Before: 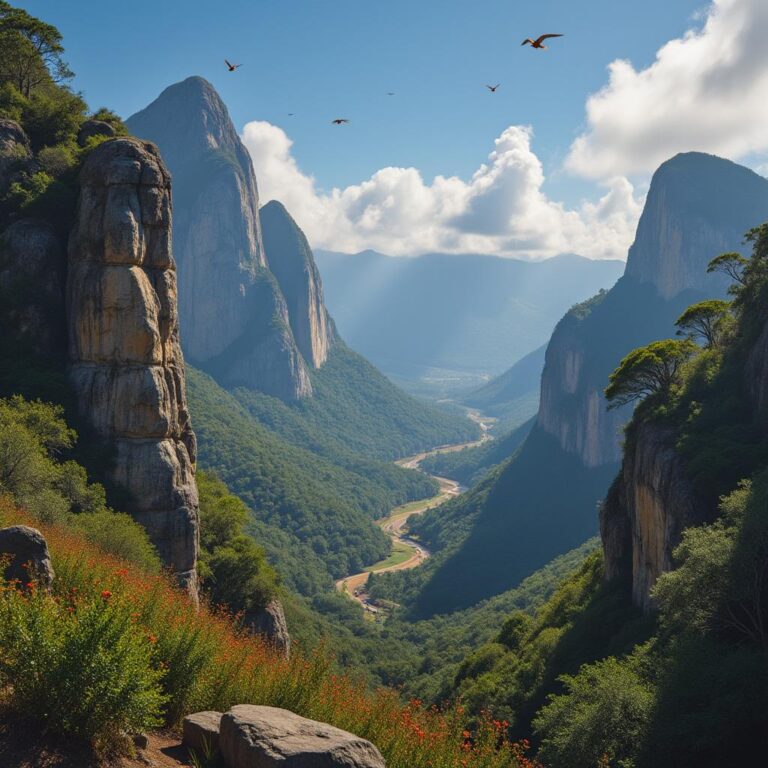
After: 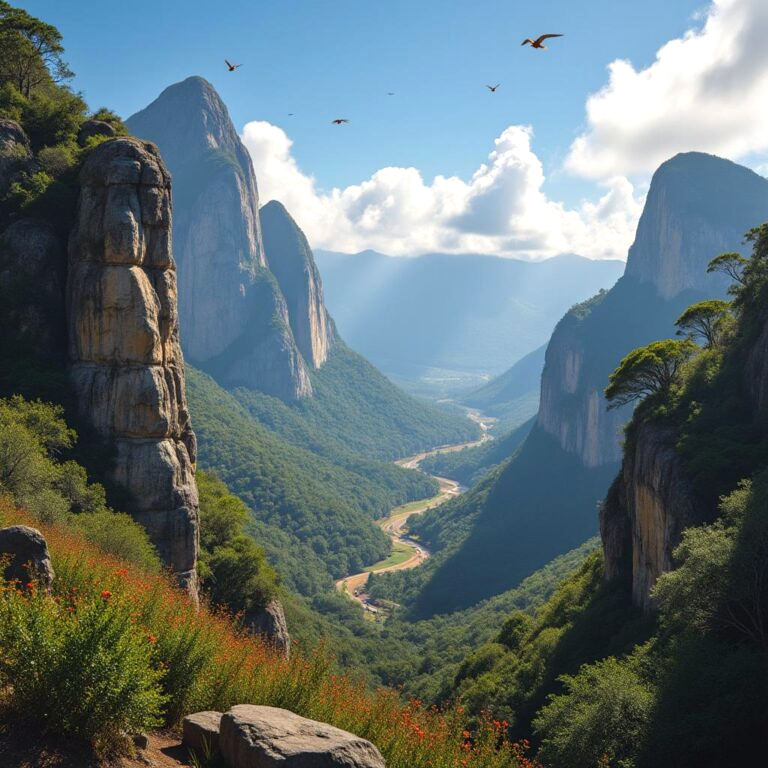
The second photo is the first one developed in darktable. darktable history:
tone equalizer: -8 EV -0.428 EV, -7 EV -0.386 EV, -6 EV -0.338 EV, -5 EV -0.253 EV, -3 EV 0.226 EV, -2 EV 0.354 EV, -1 EV 0.373 EV, +0 EV 0.406 EV
